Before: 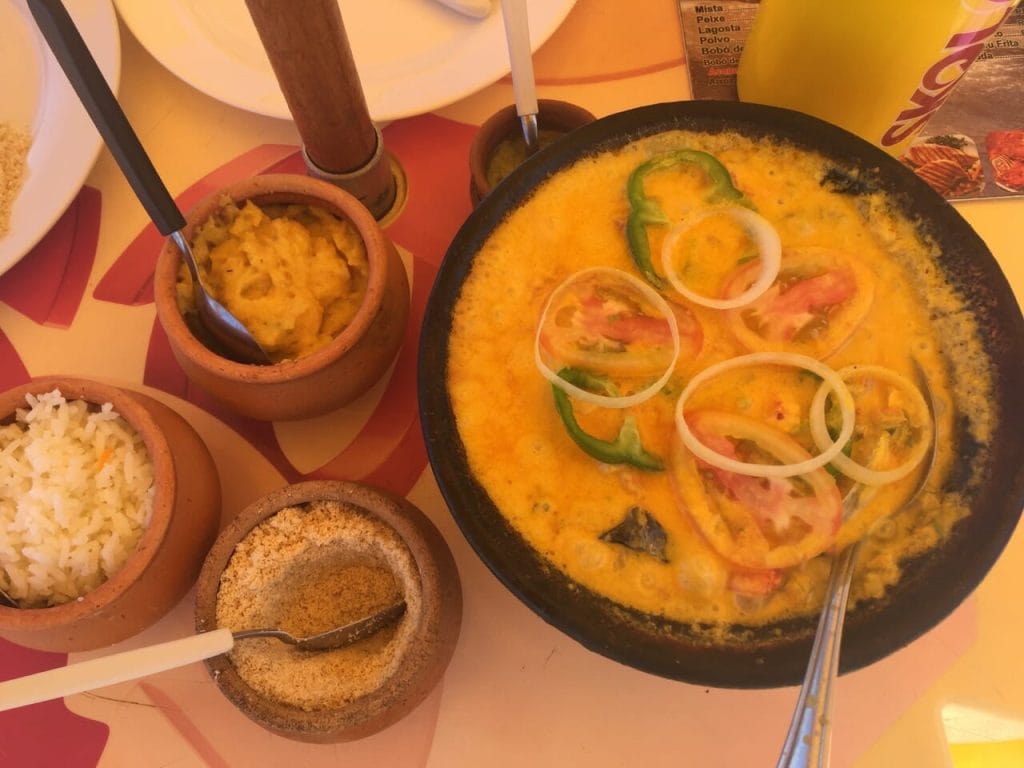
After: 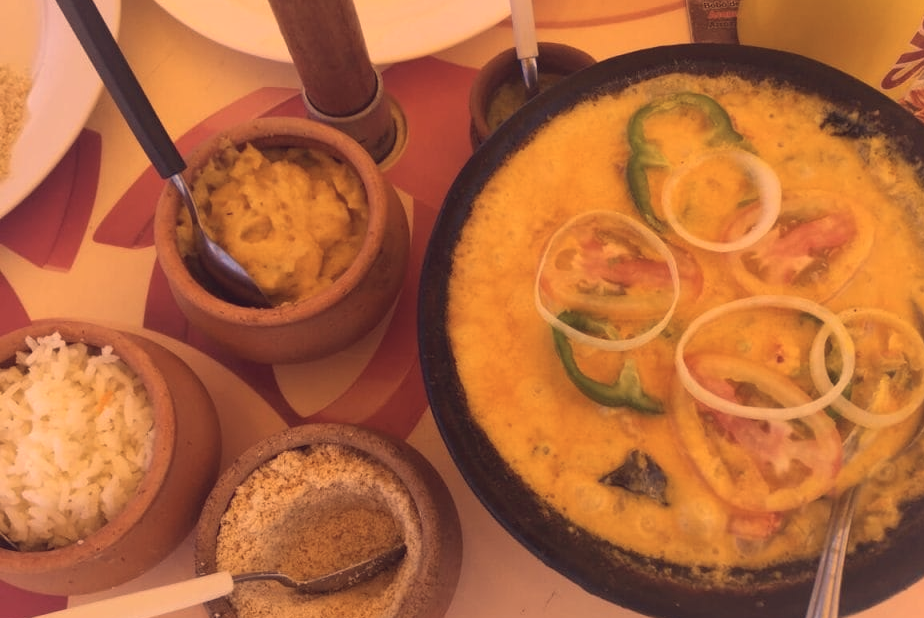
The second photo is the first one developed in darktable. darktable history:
crop: top 7.49%, right 9.717%, bottom 11.943%
white balance: red 1, blue 1
color correction: highlights a* 19.59, highlights b* 27.49, shadows a* 3.46, shadows b* -17.28, saturation 0.73
tone equalizer: on, module defaults
